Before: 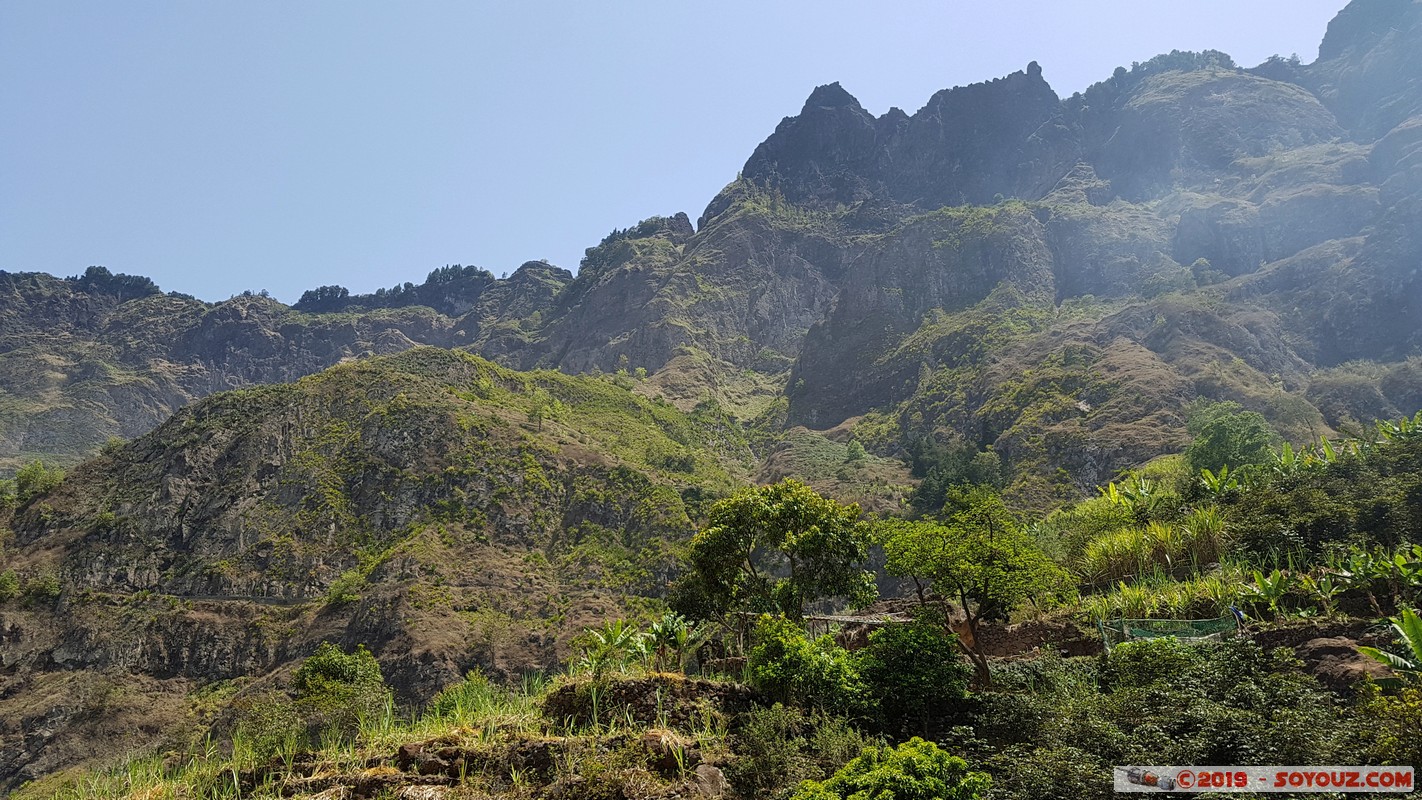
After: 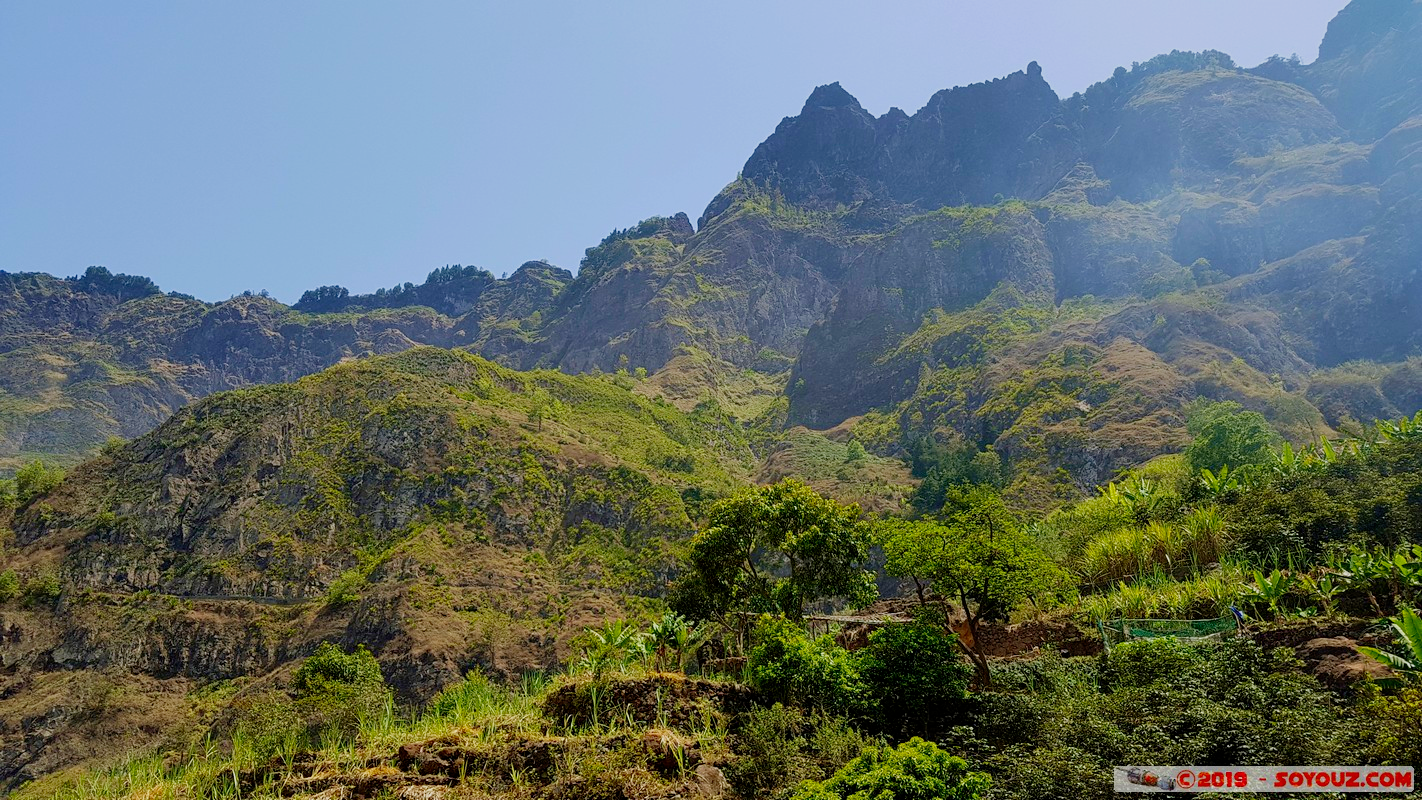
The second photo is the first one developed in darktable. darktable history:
filmic rgb: middle gray luminance 18.21%, black relative exposure -9.03 EV, white relative exposure 3.71 EV, threshold 3.03 EV, target black luminance 0%, hardness 4.89, latitude 67.79%, contrast 0.941, highlights saturation mix 21.38%, shadows ↔ highlights balance 21.07%, preserve chrominance no, color science v4 (2020), contrast in shadows soft, enable highlight reconstruction true
velvia: strength 28.46%
